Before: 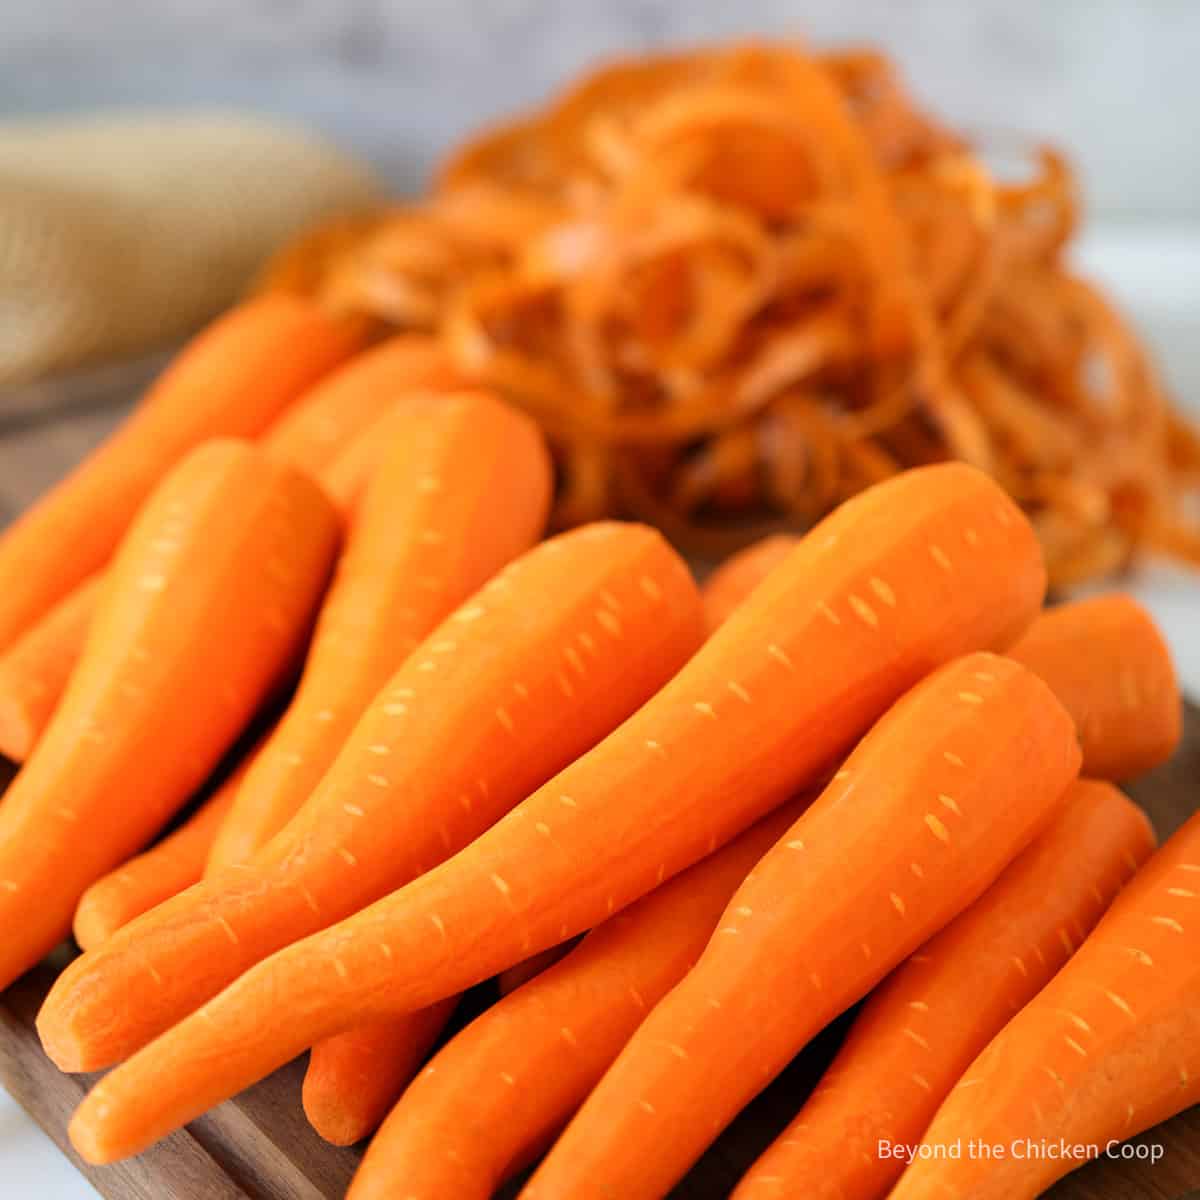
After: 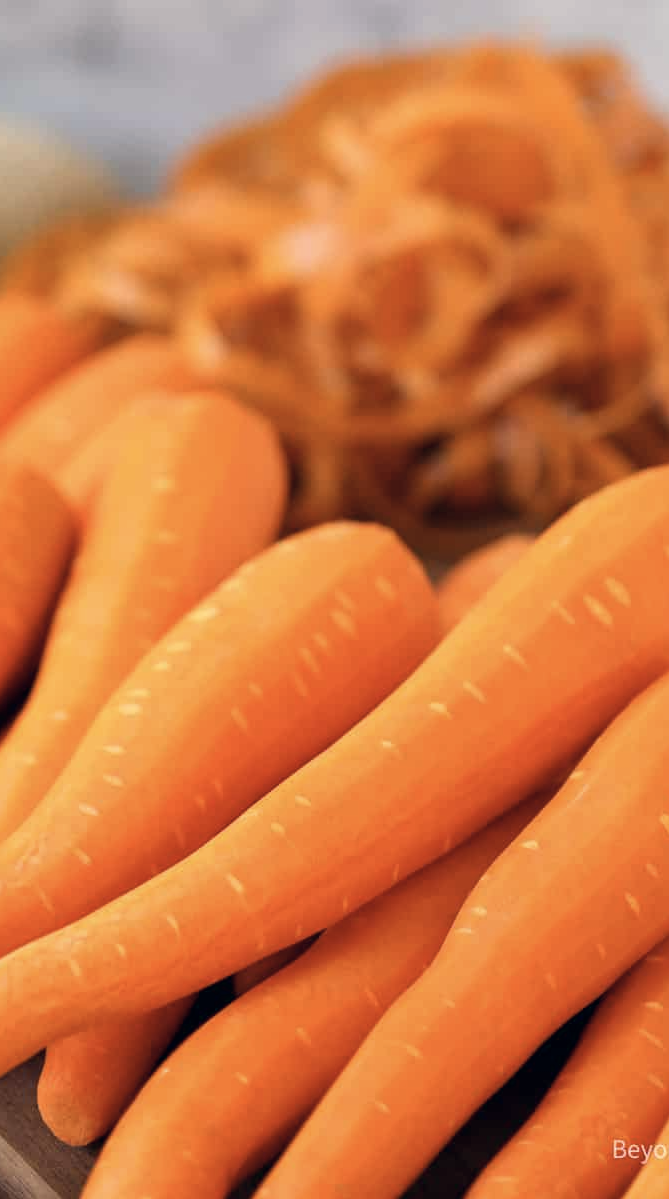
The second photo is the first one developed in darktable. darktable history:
color correction: highlights a* 2.85, highlights b* 5.01, shadows a* -1.61, shadows b* -4.87, saturation 0.78
crop: left 22.147%, right 22.046%, bottom 0.009%
